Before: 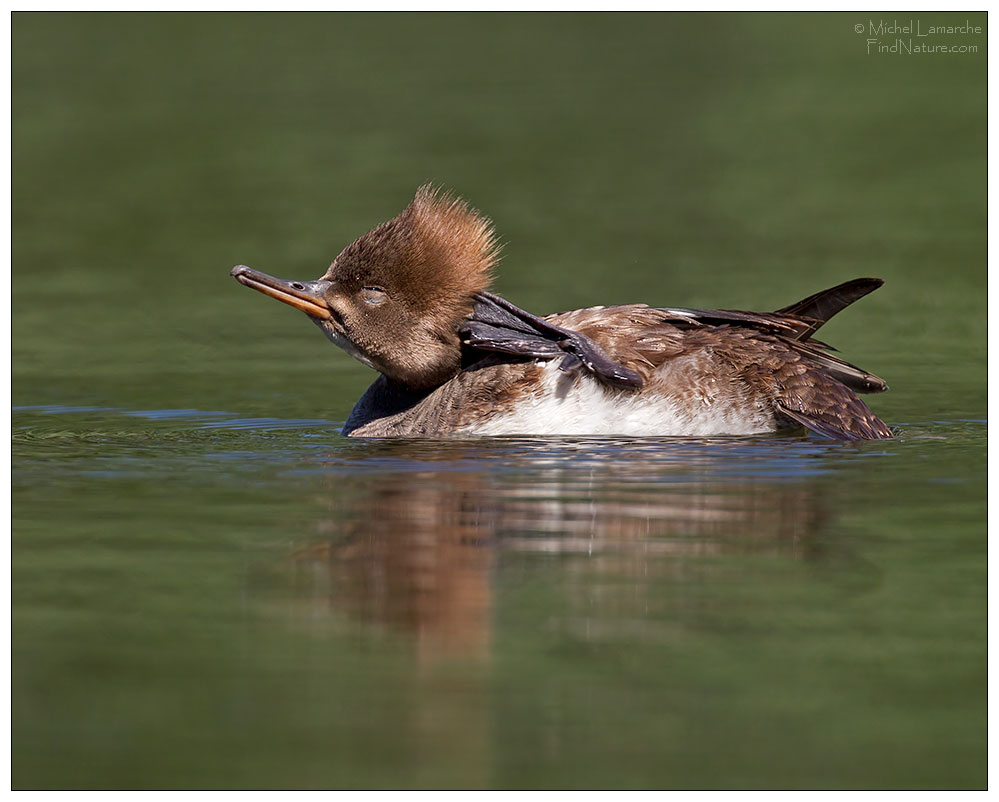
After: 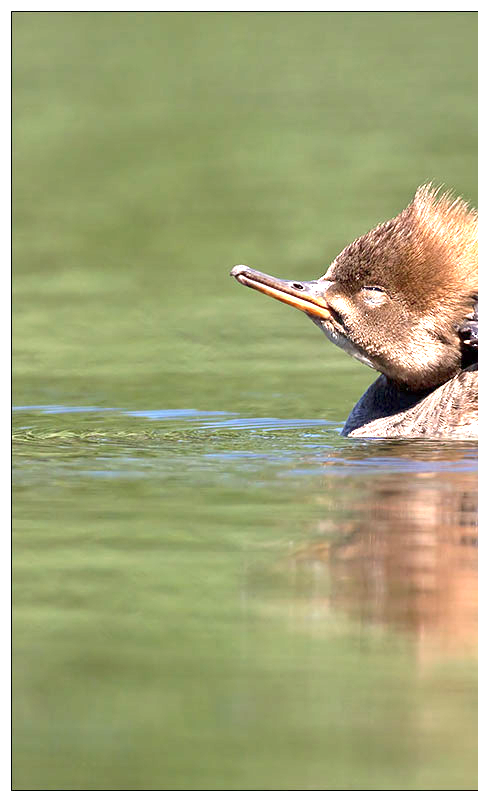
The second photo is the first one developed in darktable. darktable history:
exposure: exposure 1.996 EV, compensate highlight preservation false
contrast brightness saturation: contrast 0.012, saturation -0.055
crop and rotate: left 0.003%, top 0%, right 52.124%
